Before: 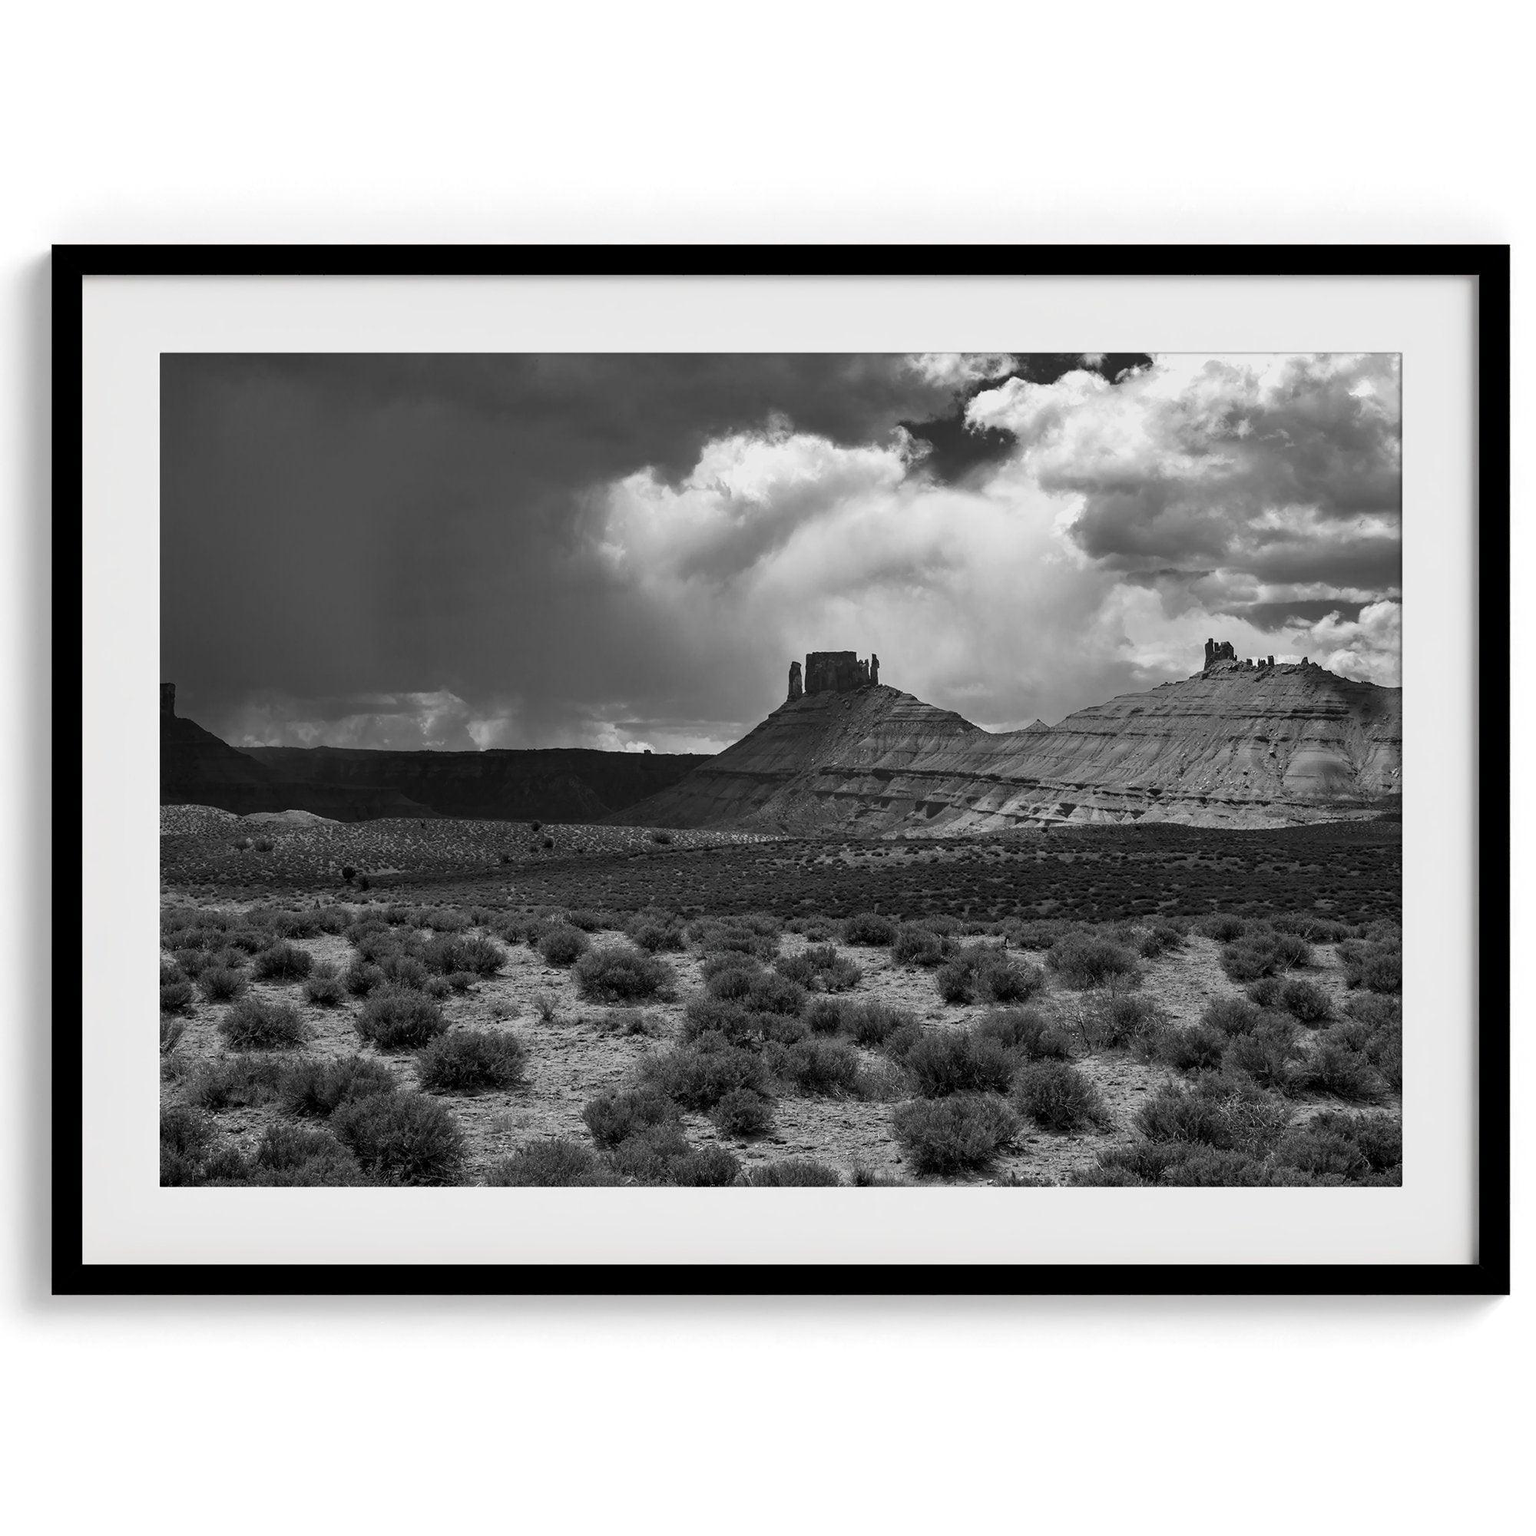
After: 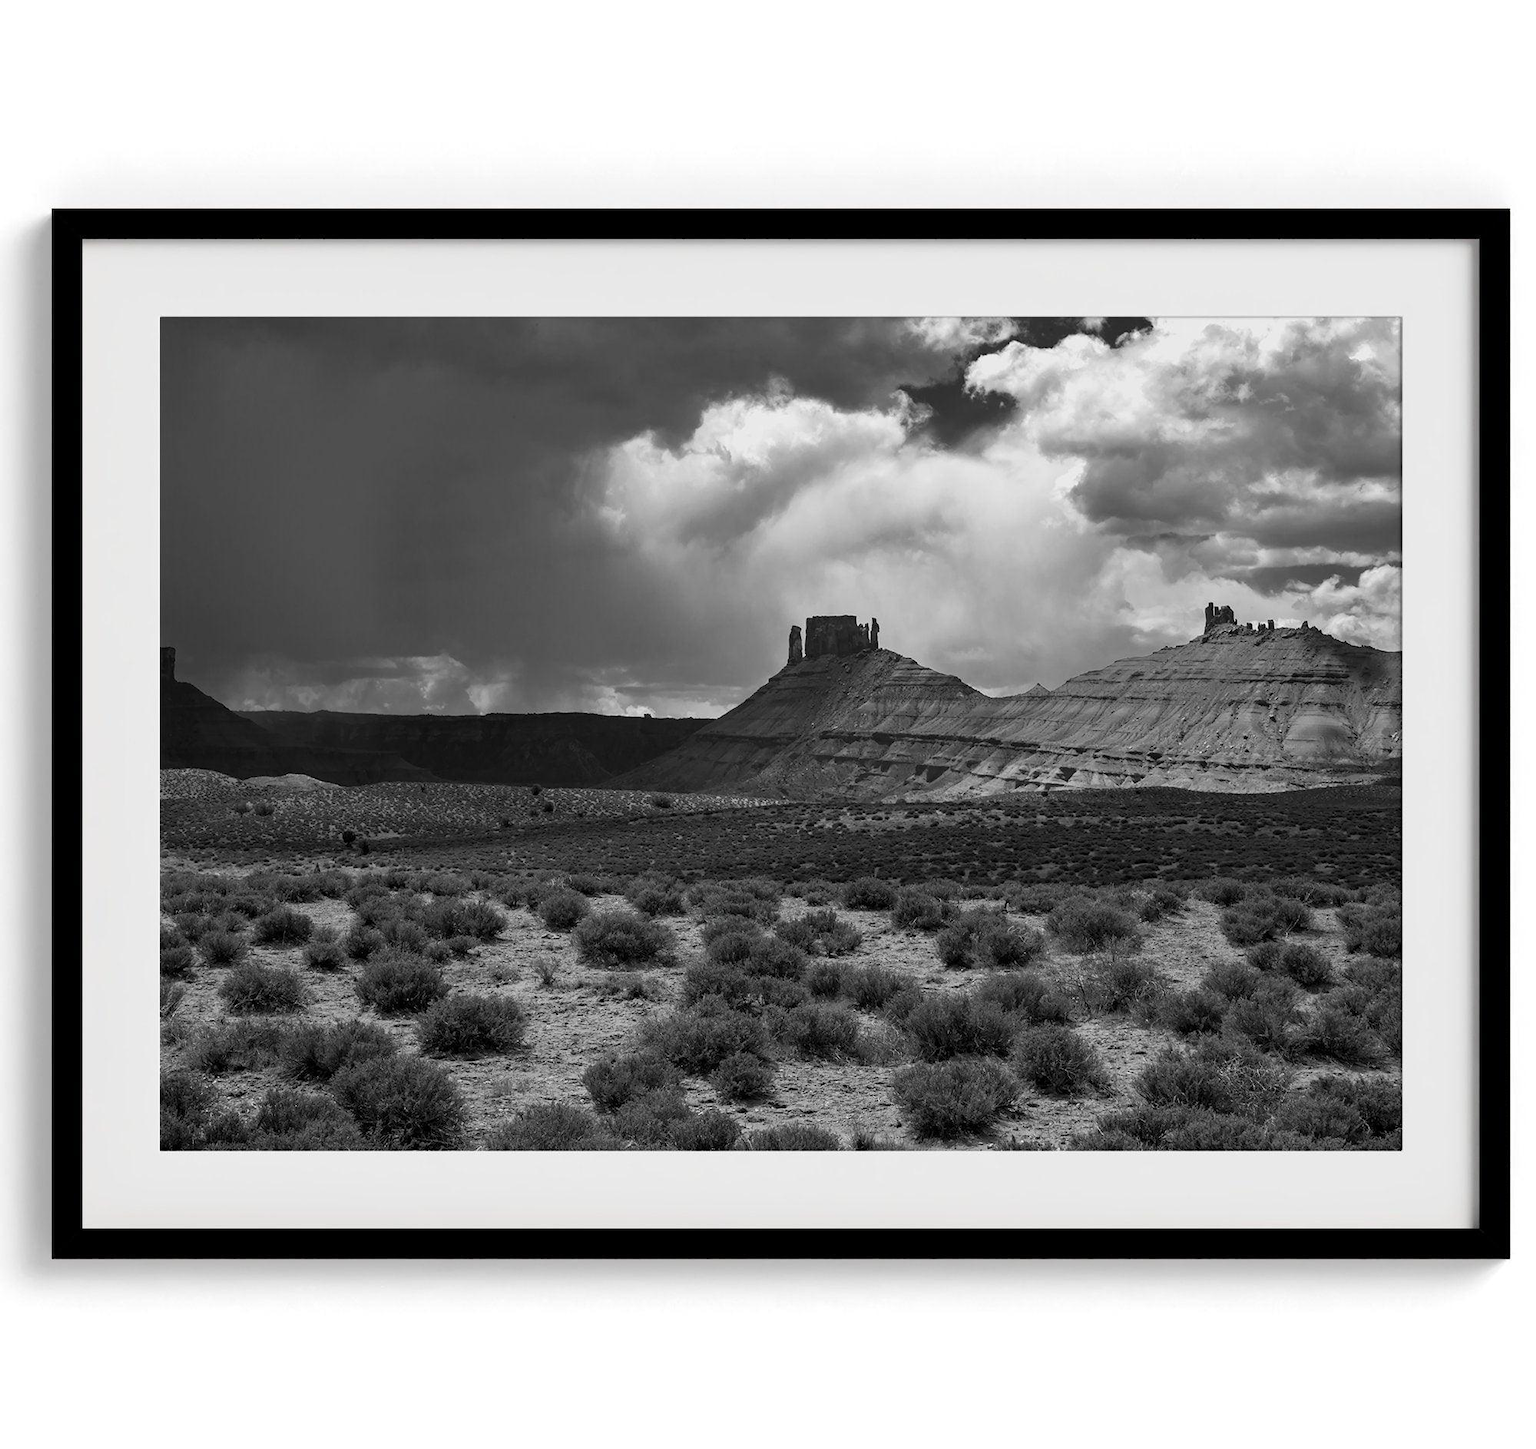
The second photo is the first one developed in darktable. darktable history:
crop and rotate: top 2.378%, bottom 3.225%
